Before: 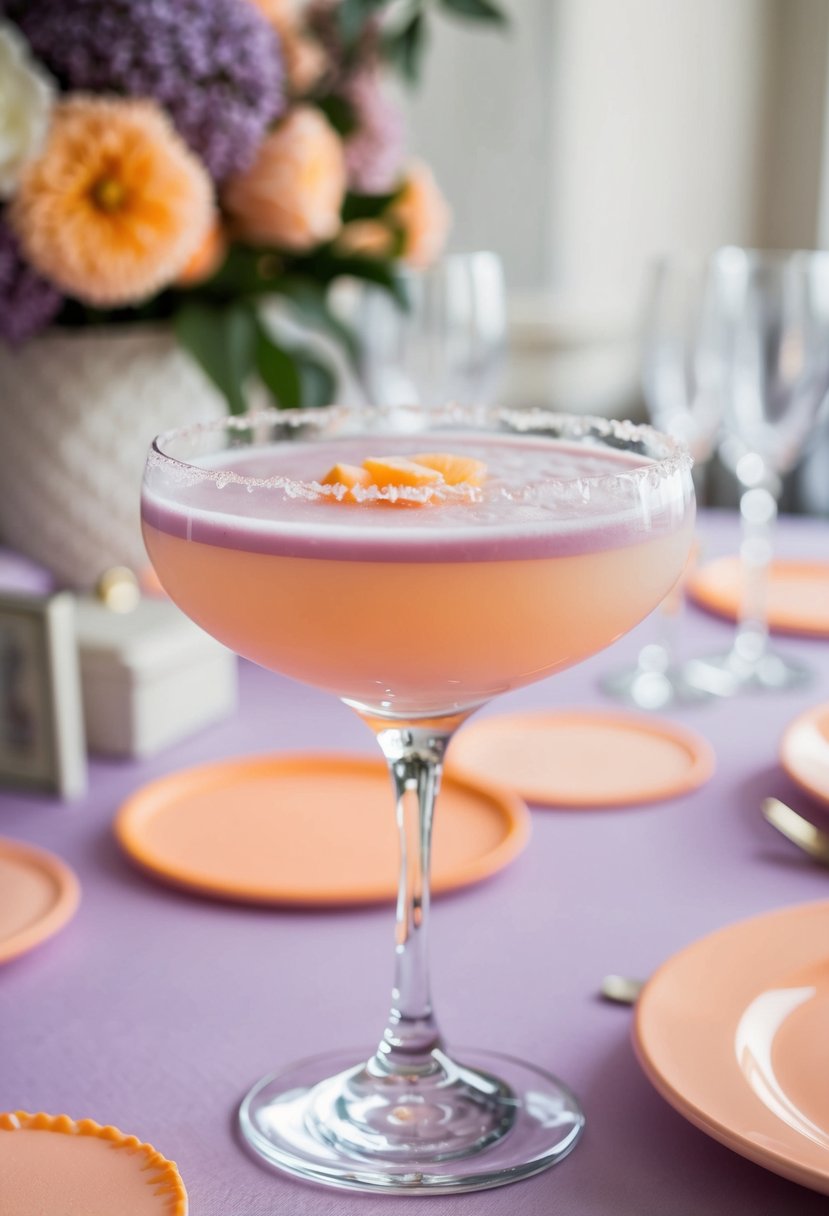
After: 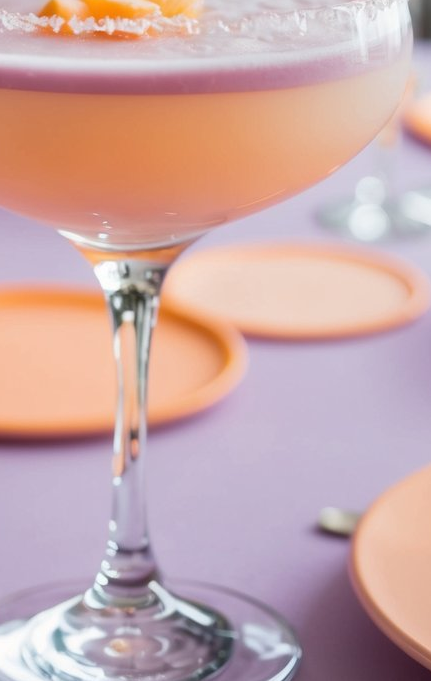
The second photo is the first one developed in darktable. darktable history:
crop: left 34.176%, top 38.543%, right 13.794%, bottom 5.442%
